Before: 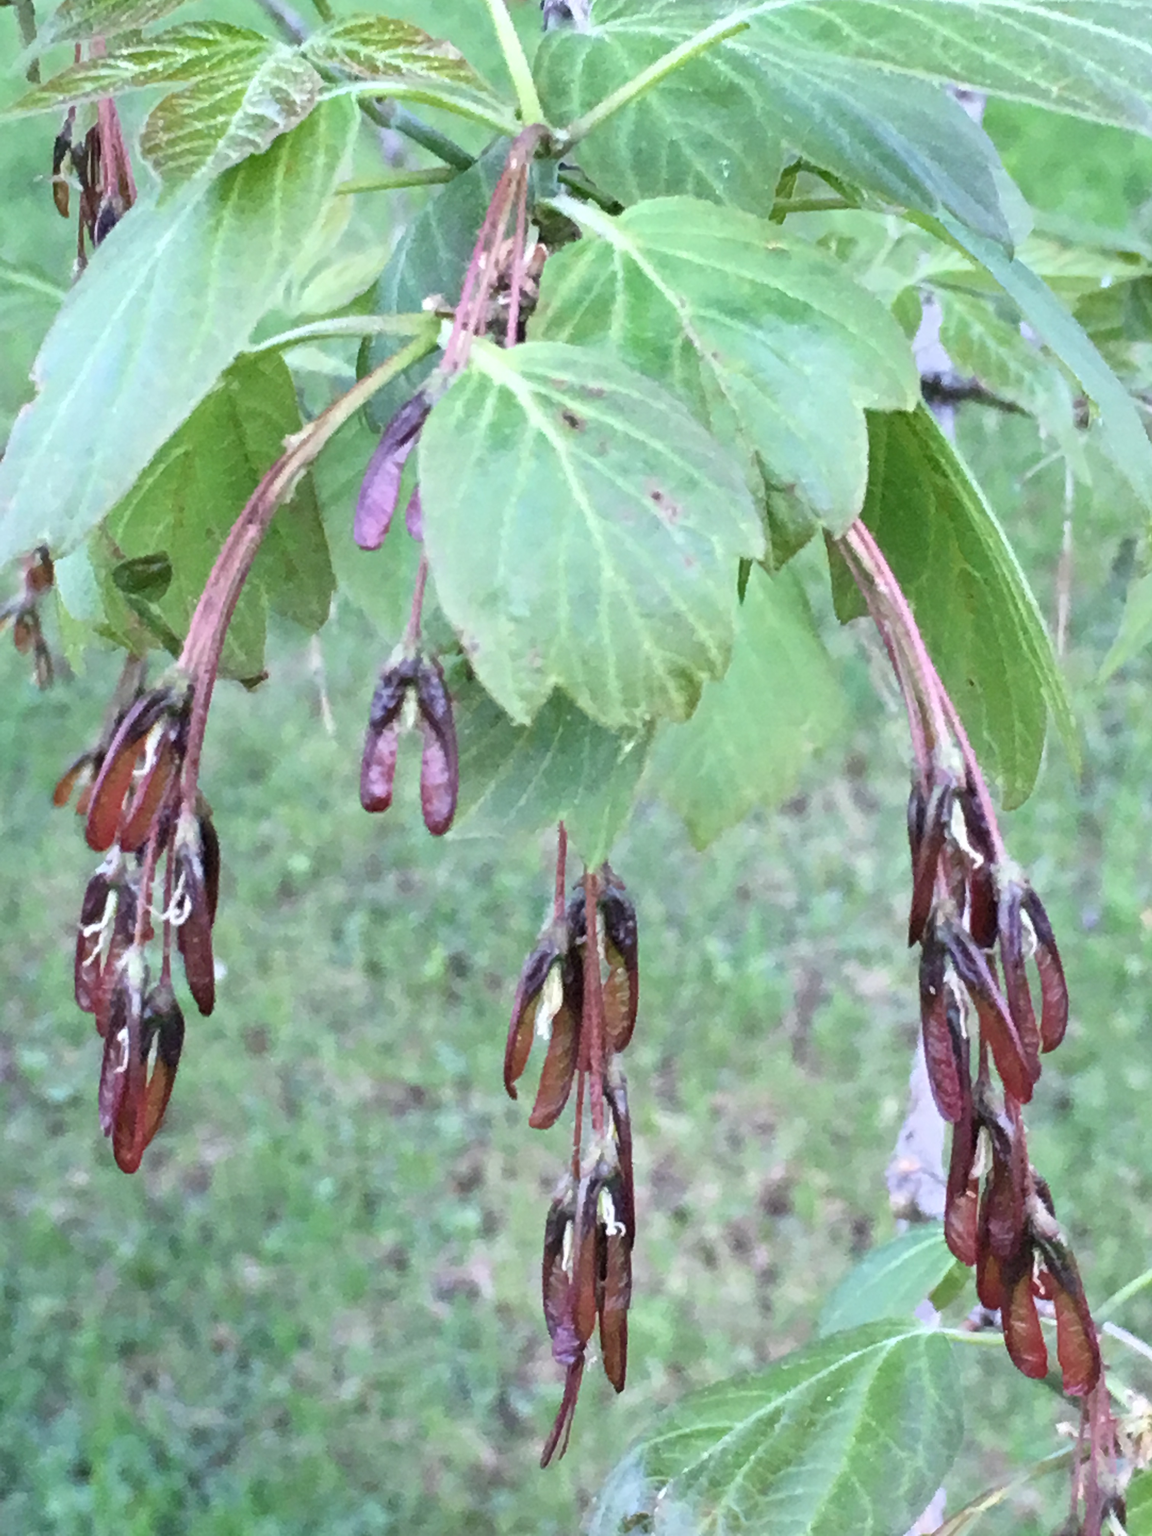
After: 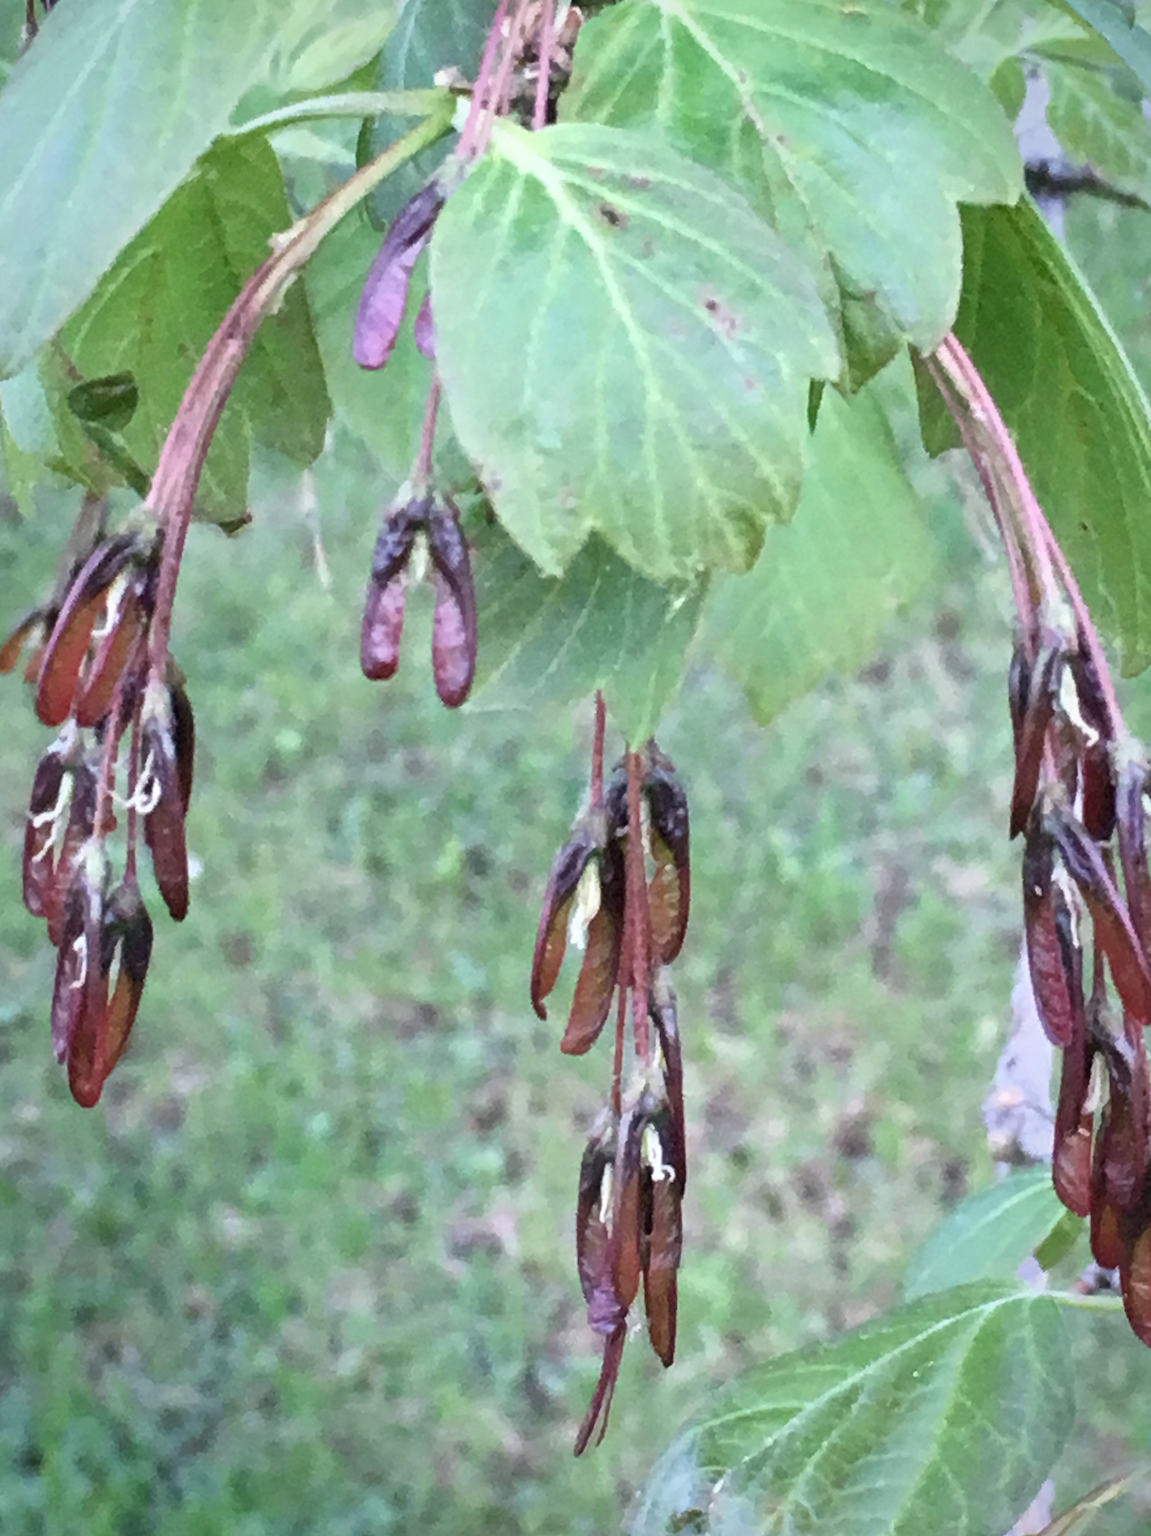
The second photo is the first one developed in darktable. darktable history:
vignetting: fall-off start 80.87%, fall-off radius 61.59%, brightness -0.384, saturation 0.007, center (0, 0.007), automatic ratio true, width/height ratio 1.418
crop and rotate: left 4.842%, top 15.51%, right 10.668%
